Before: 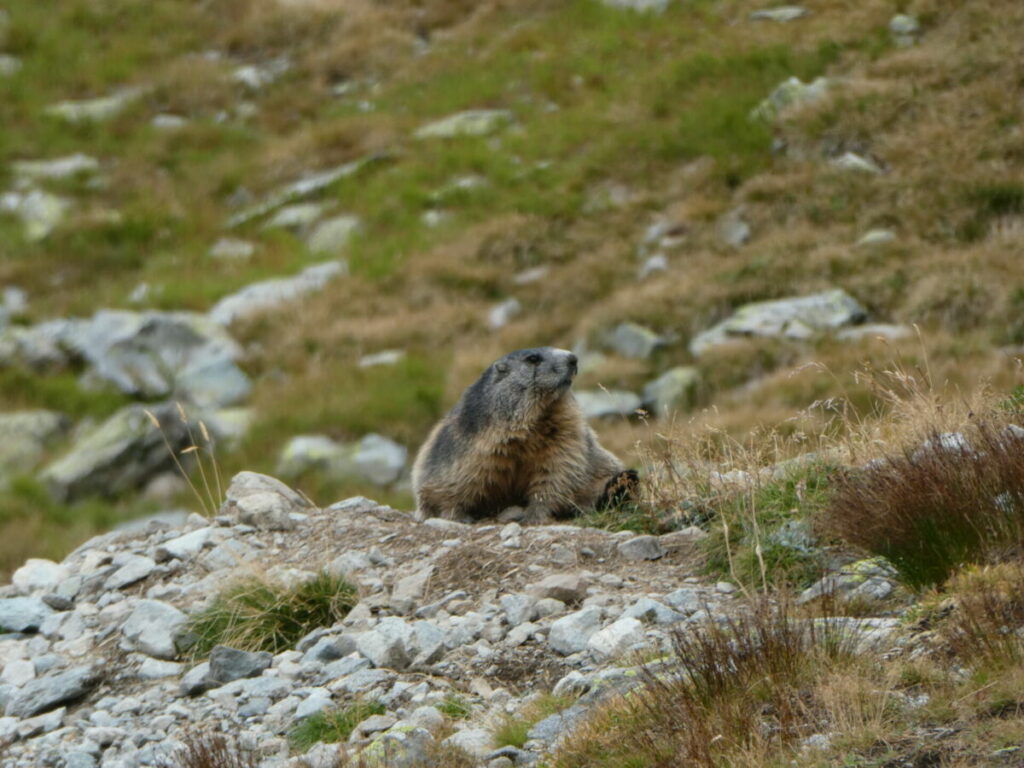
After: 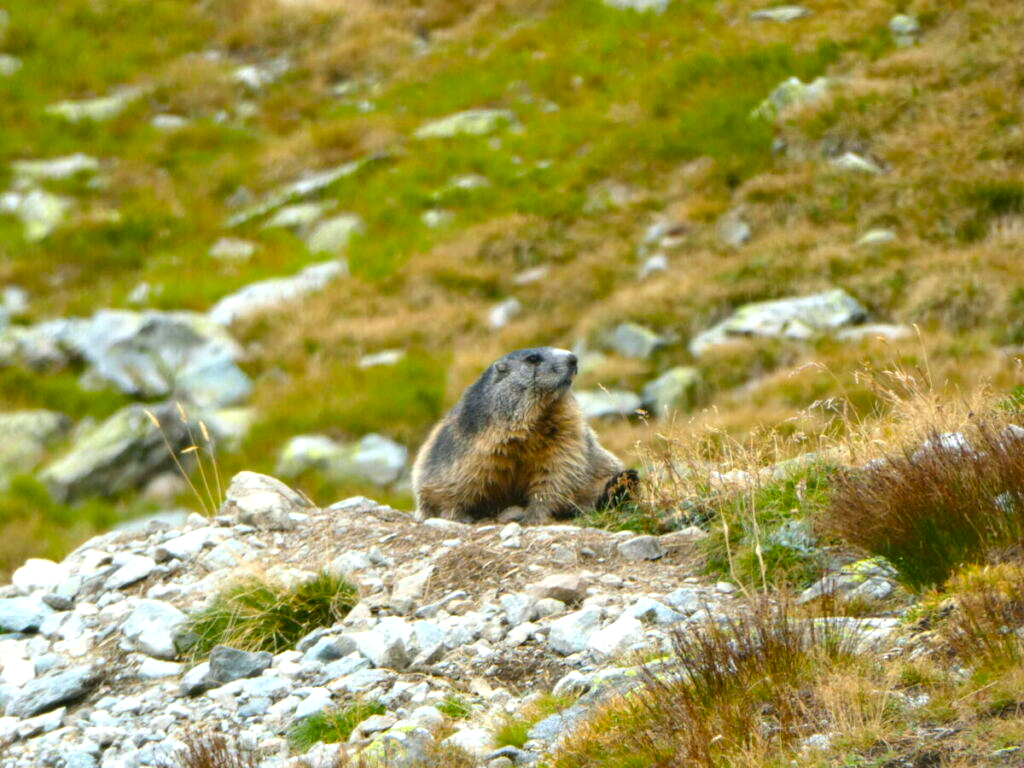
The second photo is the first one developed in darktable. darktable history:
exposure: black level correction 0, exposure 0.9 EV, compensate highlight preservation false
color balance rgb: linear chroma grading › global chroma 10%, perceptual saturation grading › global saturation 30%, global vibrance 10%
